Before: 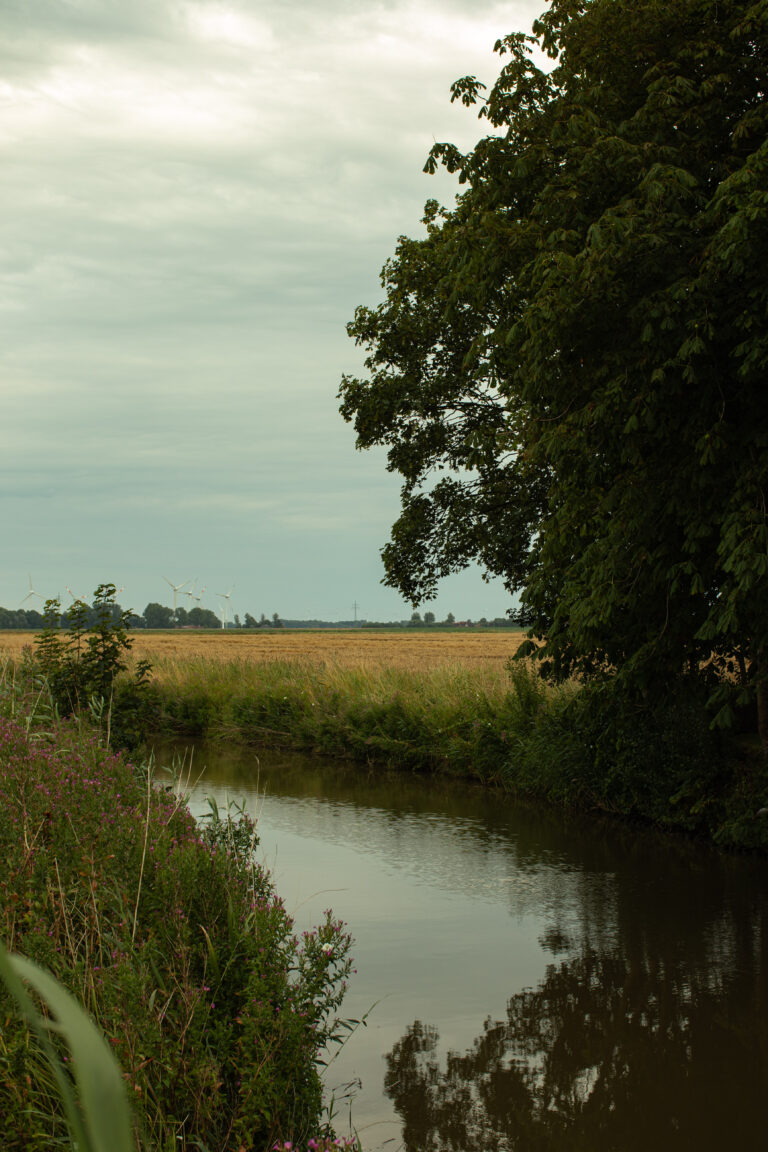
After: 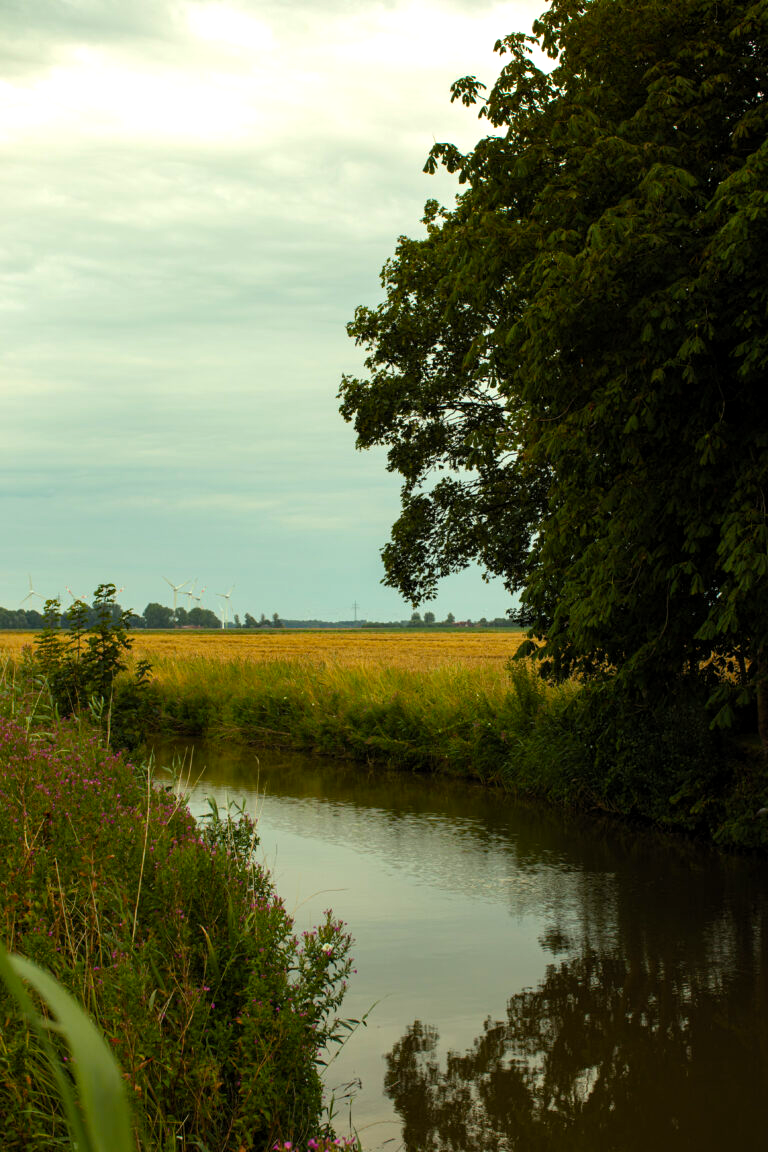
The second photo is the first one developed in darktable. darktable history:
exposure: exposure 0.259 EV, compensate highlight preservation false
levels: levels [0.016, 0.492, 0.969]
color balance rgb: perceptual saturation grading › global saturation 25.651%, global vibrance 20%
